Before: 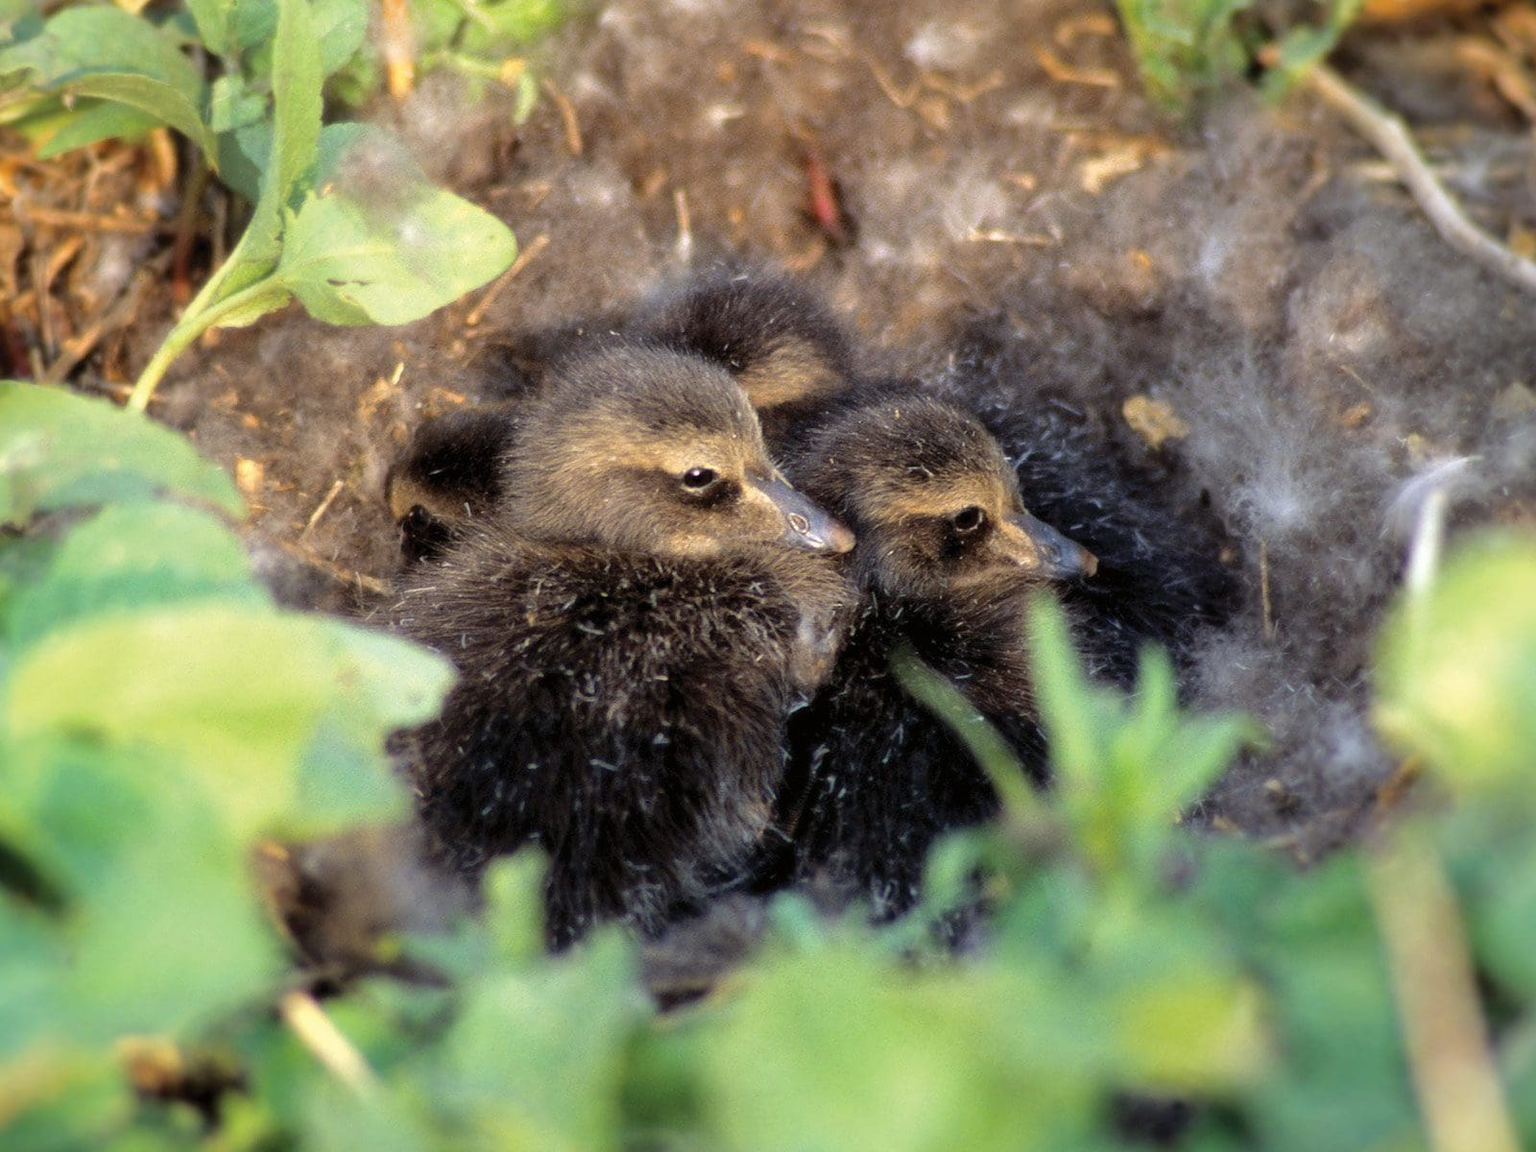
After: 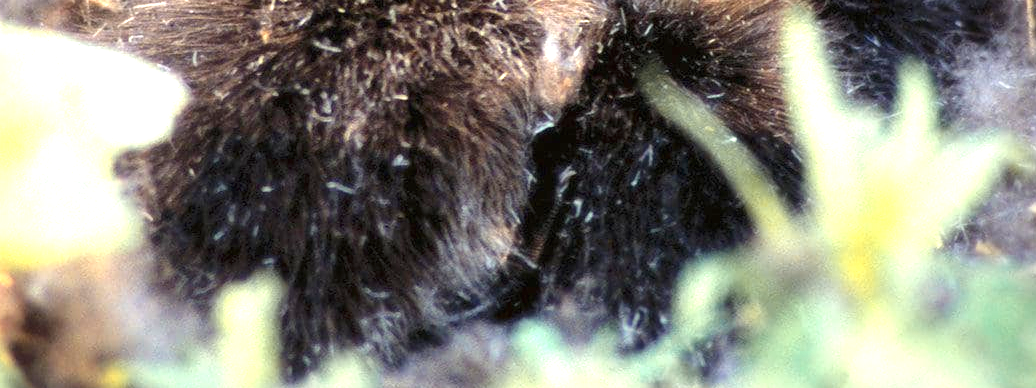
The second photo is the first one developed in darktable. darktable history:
exposure: black level correction 0, exposure 1.494 EV, compensate exposure bias true, compensate highlight preservation false
crop: left 18.012%, top 50.822%, right 17.193%, bottom 16.818%
color zones: curves: ch1 [(0.263, 0.53) (0.376, 0.287) (0.487, 0.512) (0.748, 0.547) (1, 0.513)]; ch2 [(0.262, 0.45) (0.751, 0.477)]
